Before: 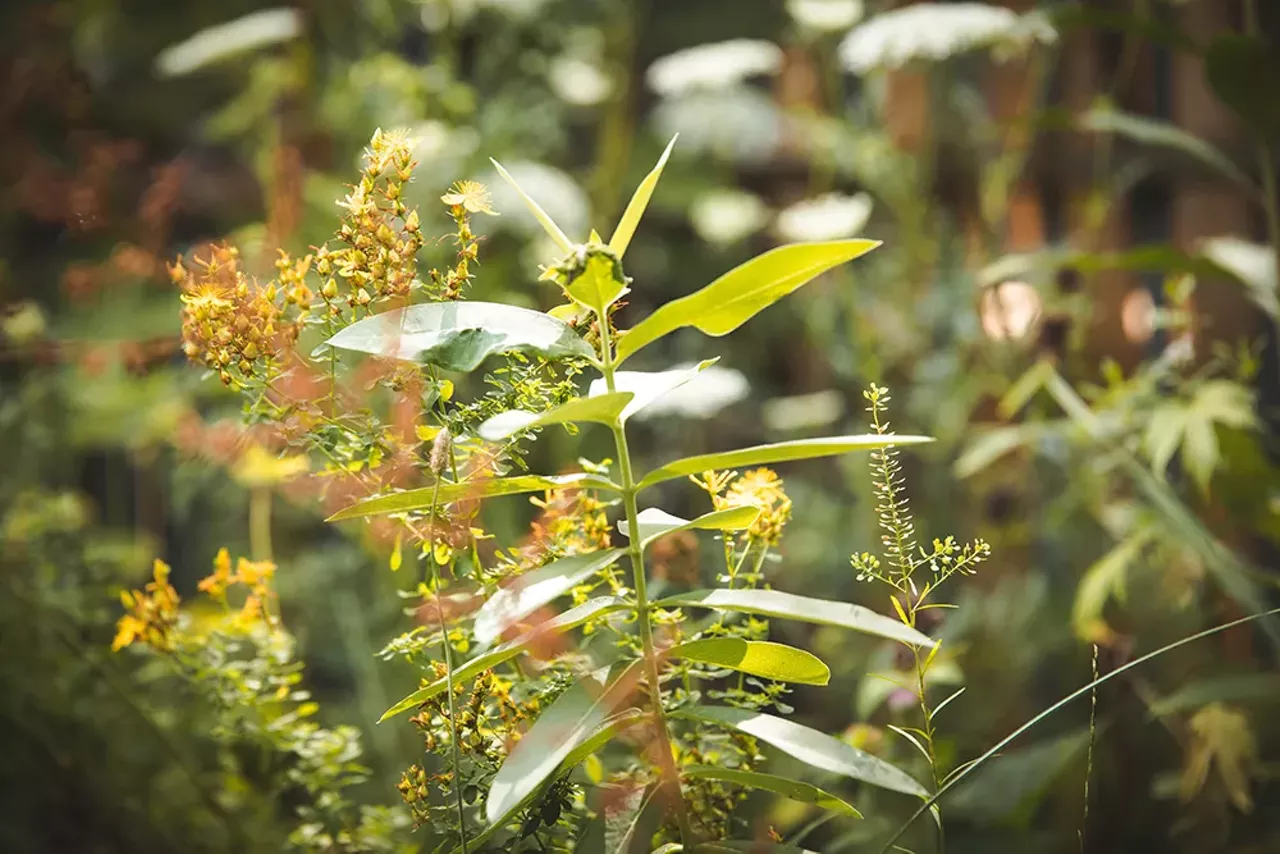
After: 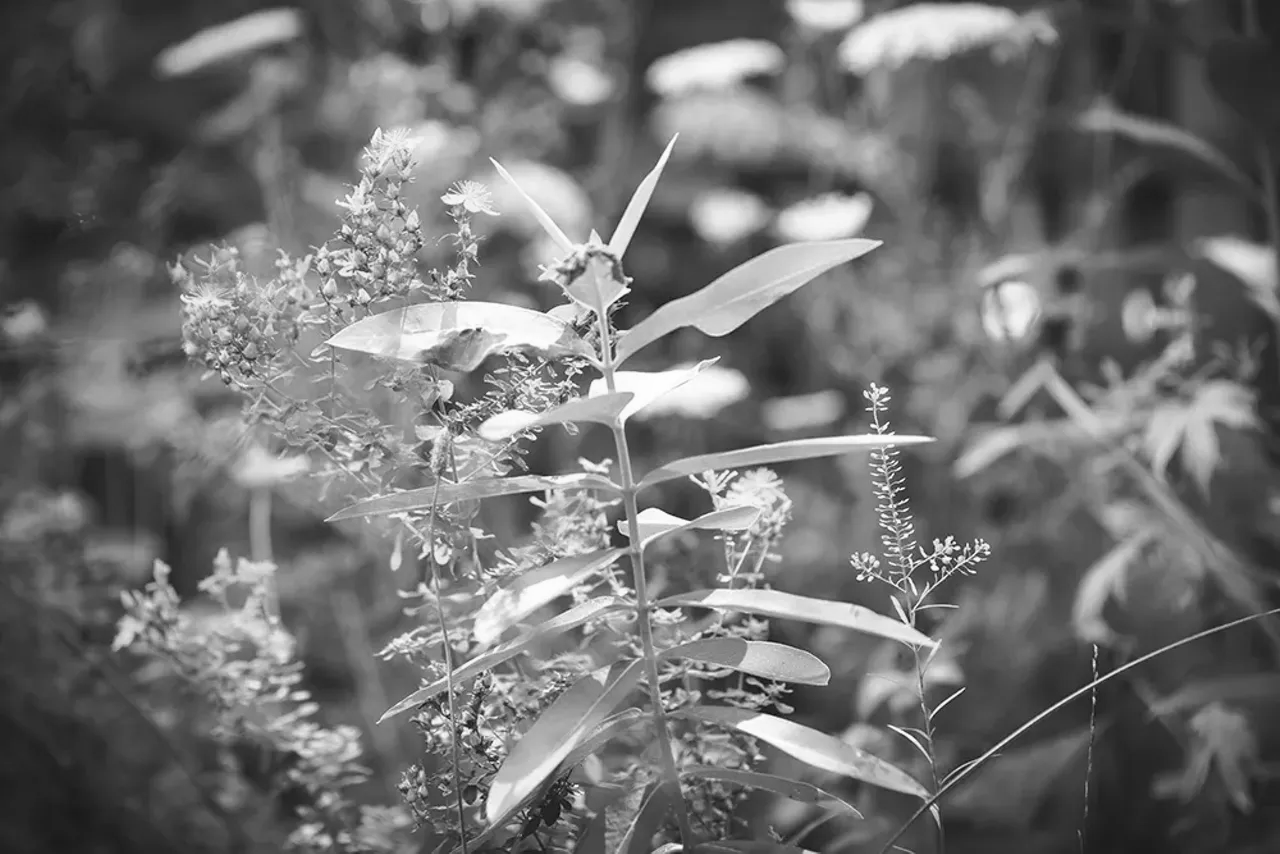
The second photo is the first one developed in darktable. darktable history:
color balance rgb: perceptual saturation grading › global saturation 20%, global vibrance 10%
monochrome: on, module defaults
